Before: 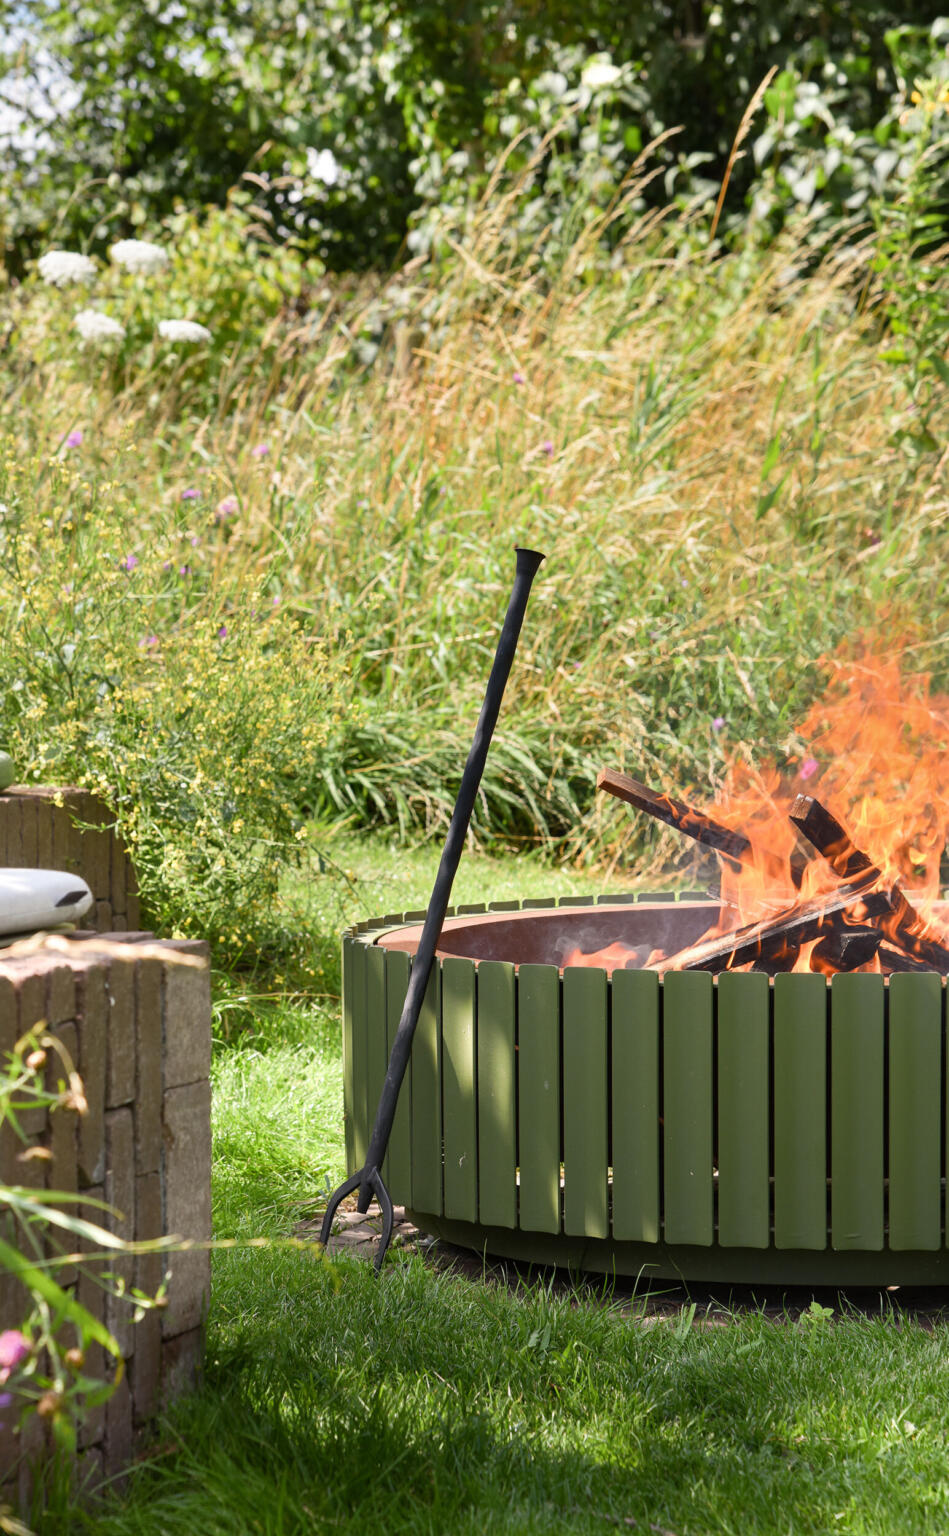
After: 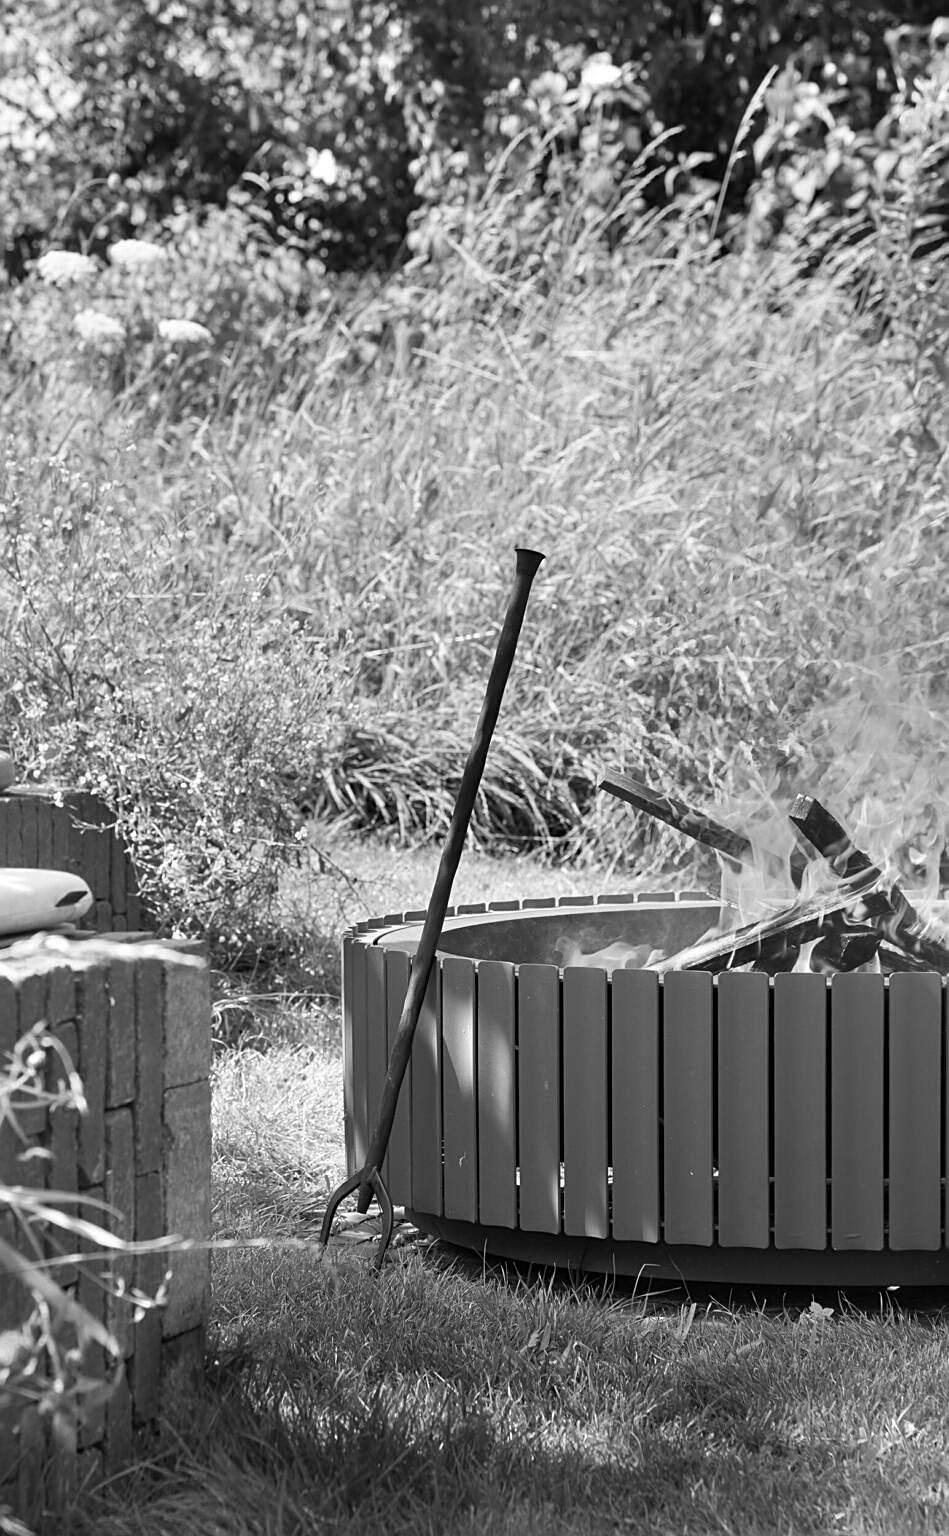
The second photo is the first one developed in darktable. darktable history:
color zones: curves: ch1 [(0, -0.394) (0.143, -0.394) (0.286, -0.394) (0.429, -0.392) (0.571, -0.391) (0.714, -0.391) (0.857, -0.391) (1, -0.394)]
sharpen: on, module defaults
